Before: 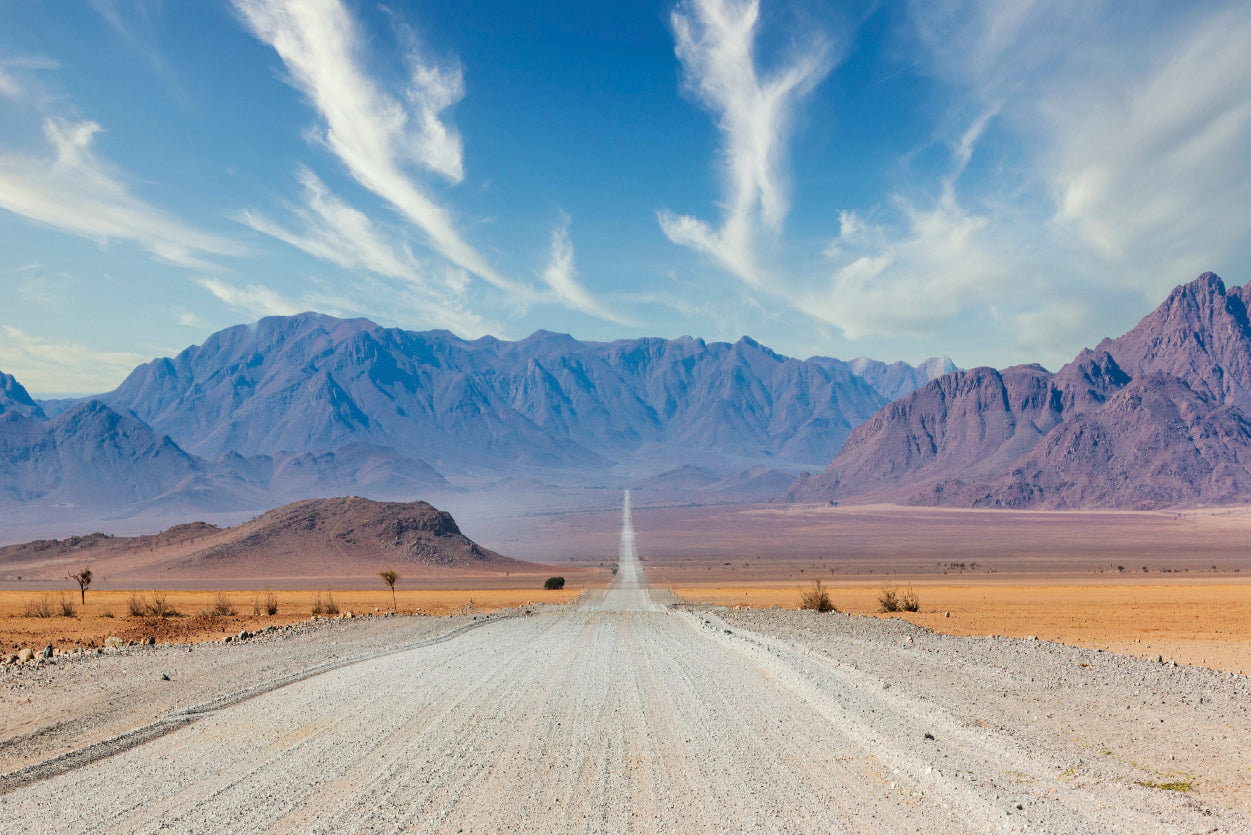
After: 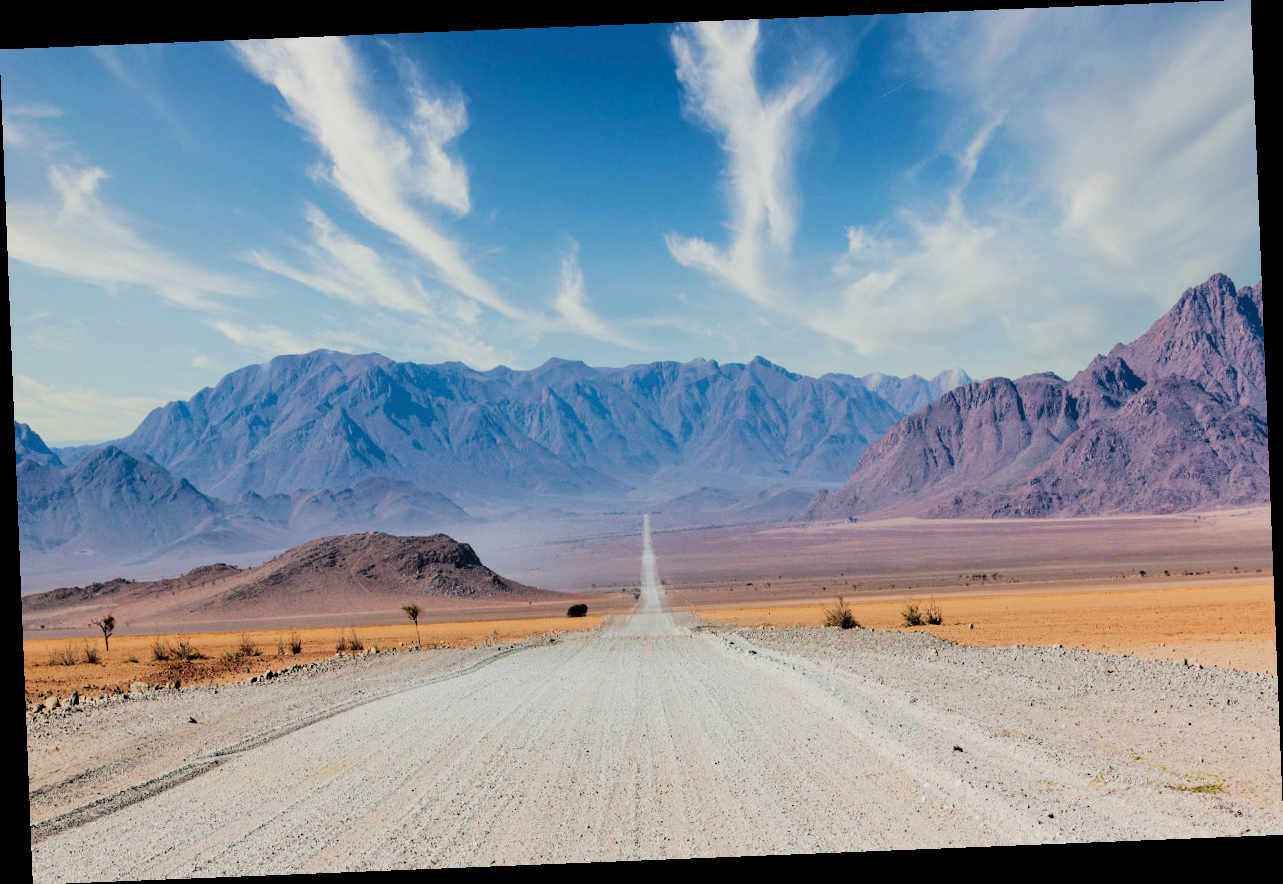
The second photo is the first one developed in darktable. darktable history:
rotate and perspective: rotation -2.29°, automatic cropping off
filmic rgb: black relative exposure -5 EV, hardness 2.88, contrast 1.3, highlights saturation mix -30%
